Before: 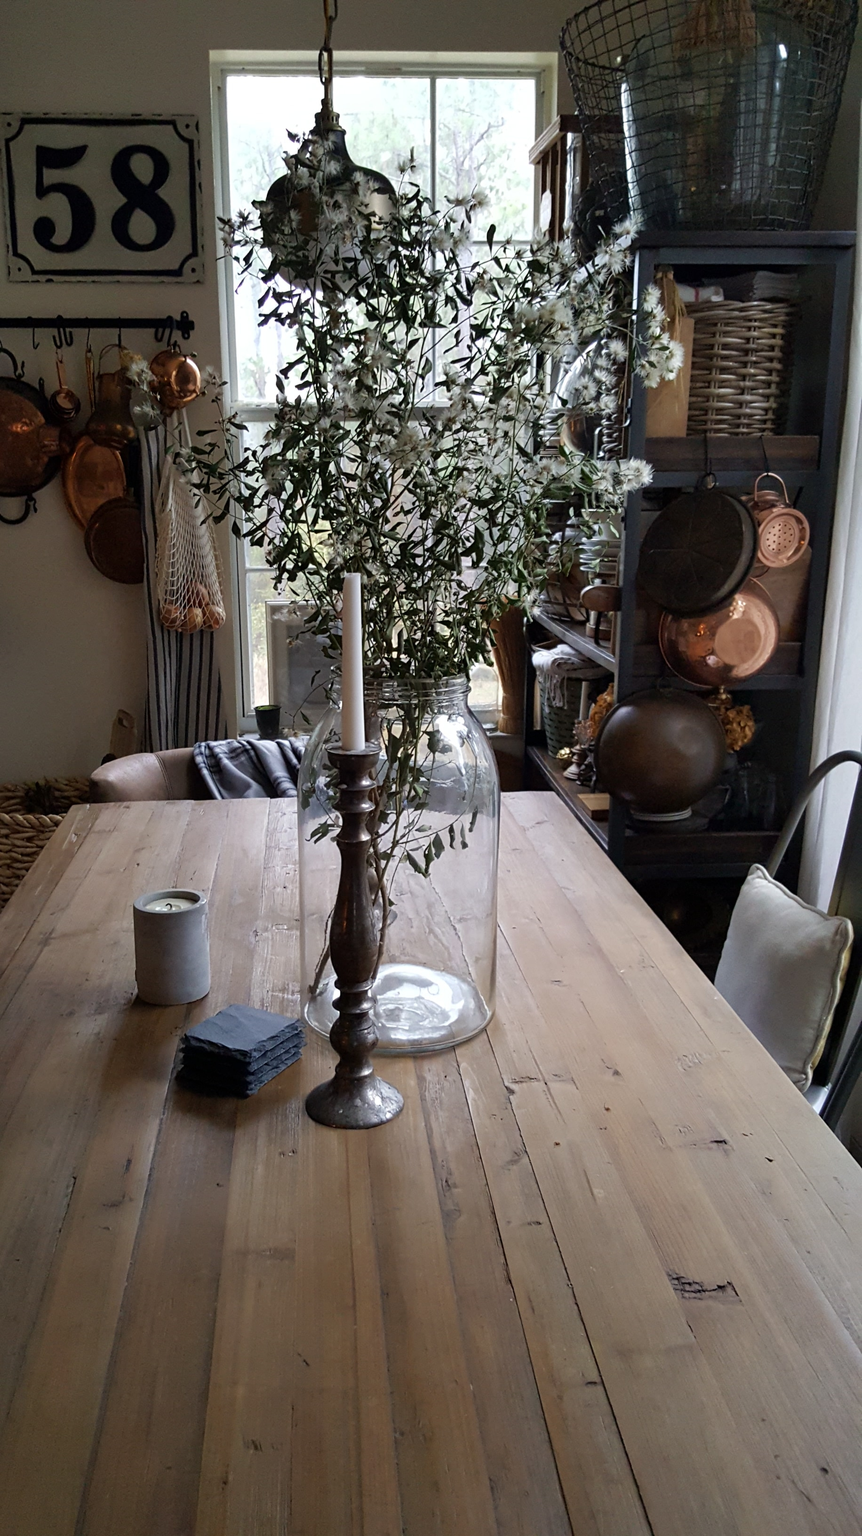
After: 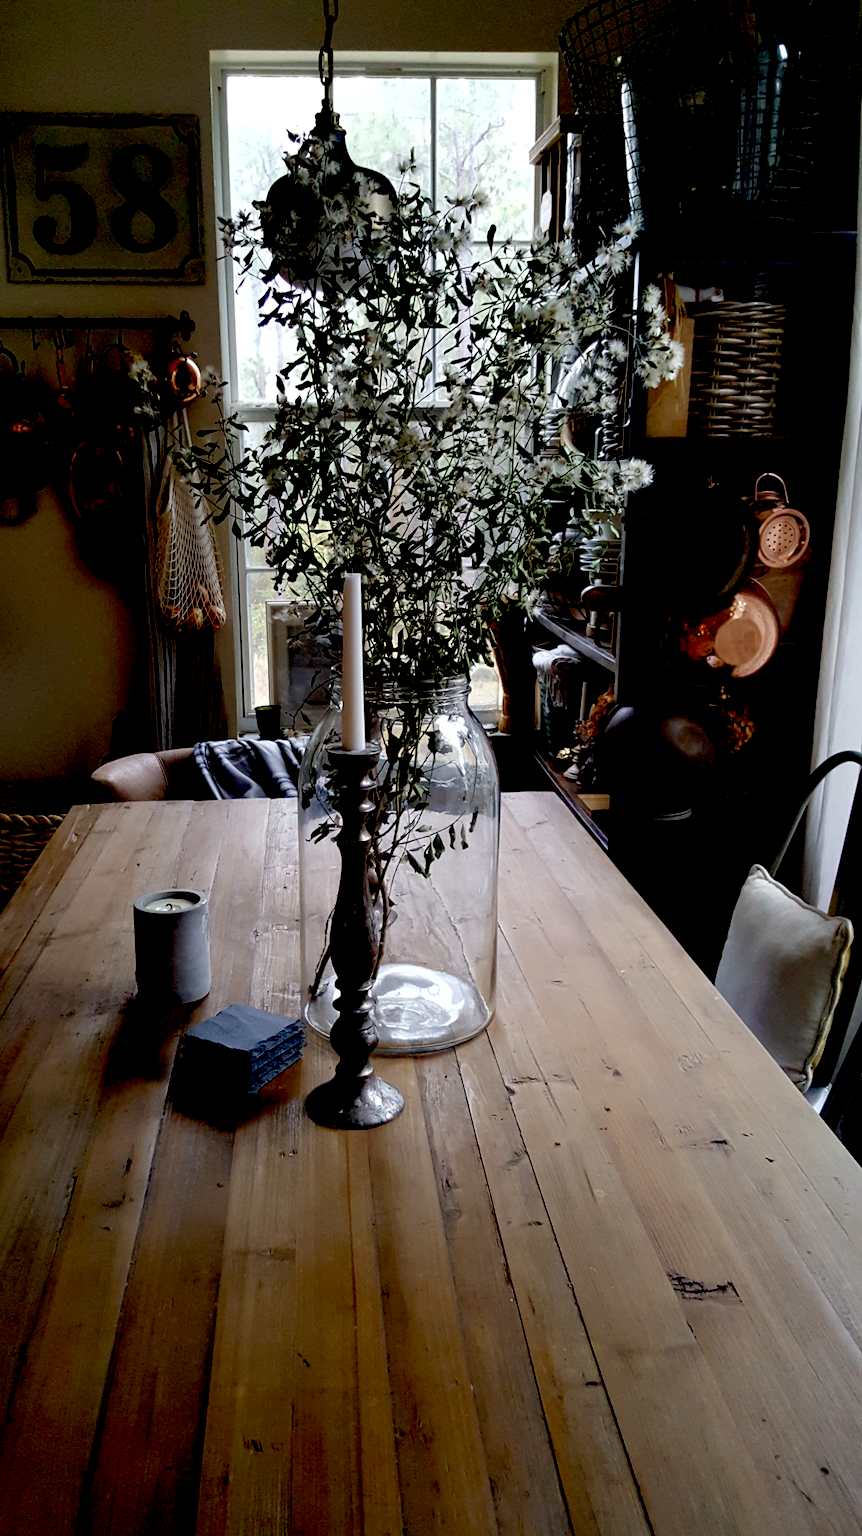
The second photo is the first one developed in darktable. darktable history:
exposure: black level correction 0.048, exposure 0.014 EV, compensate exposure bias true, compensate highlight preservation false
